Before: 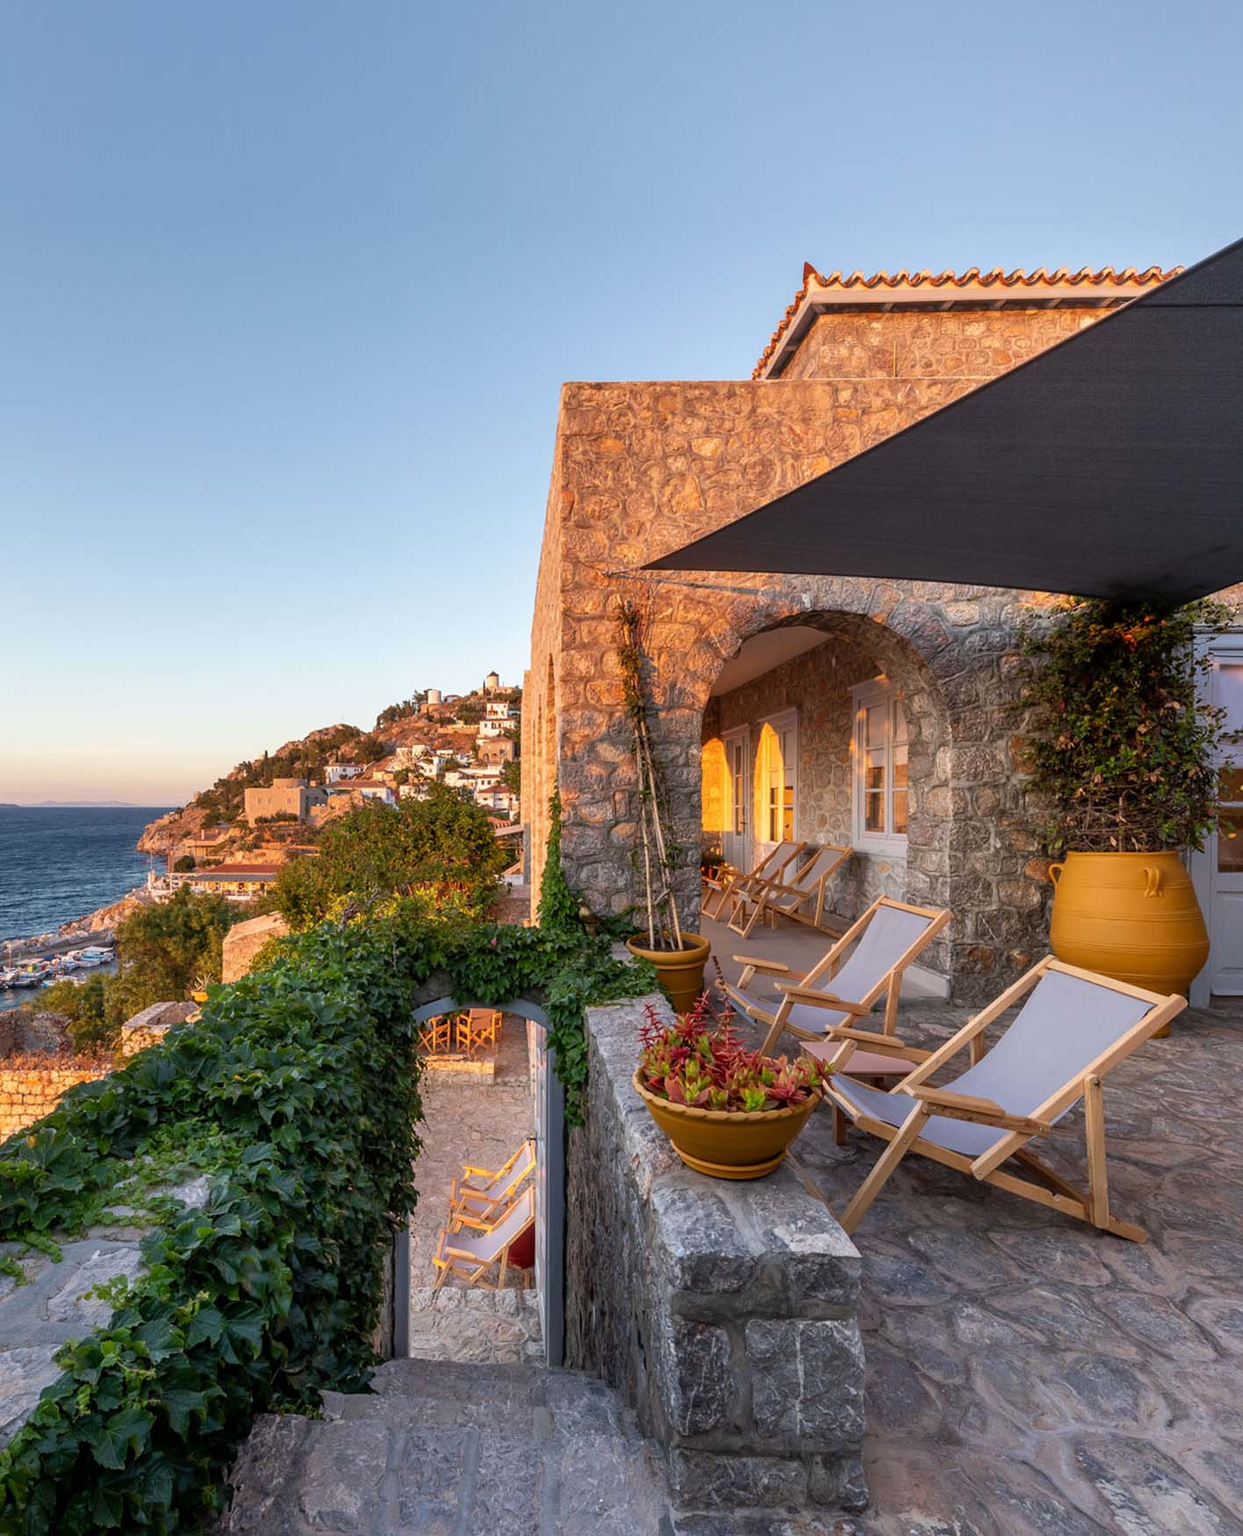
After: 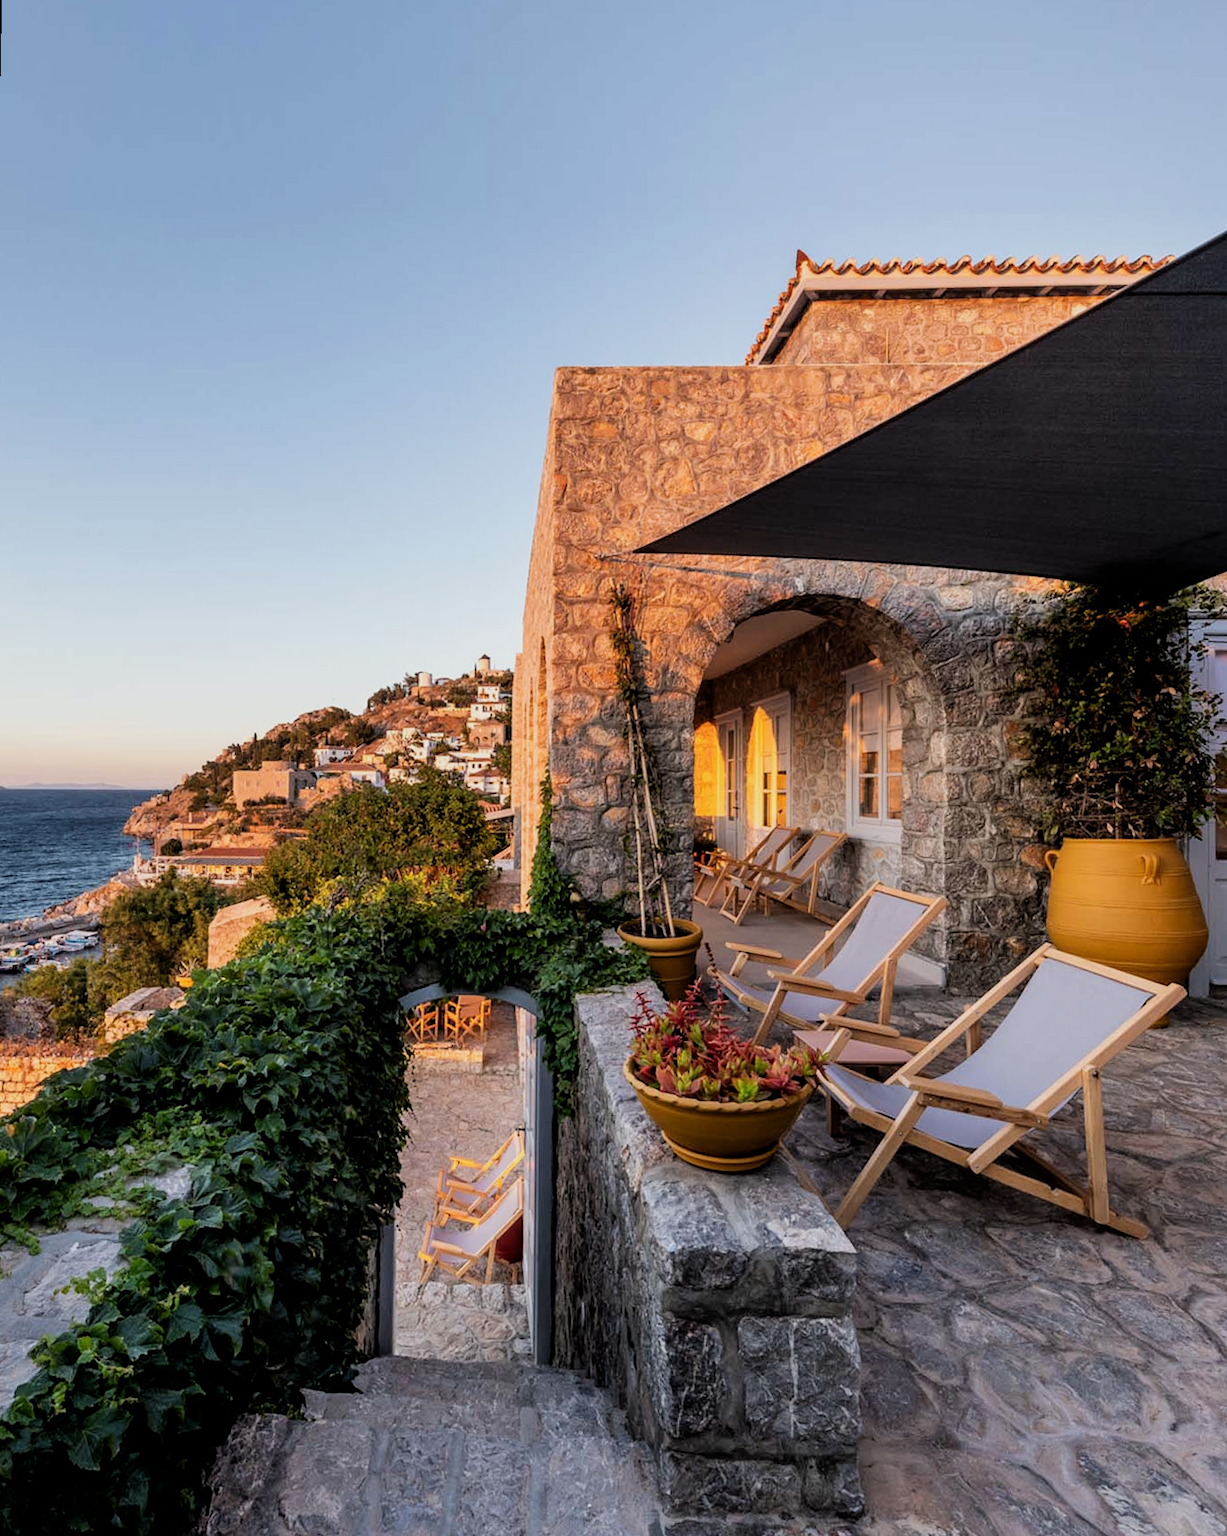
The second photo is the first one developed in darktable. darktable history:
filmic rgb: black relative exposure -5 EV, white relative exposure 3.5 EV, hardness 3.19, contrast 1.2, highlights saturation mix -50%
rotate and perspective: rotation 0.226°, lens shift (vertical) -0.042, crop left 0.023, crop right 0.982, crop top 0.006, crop bottom 0.994
